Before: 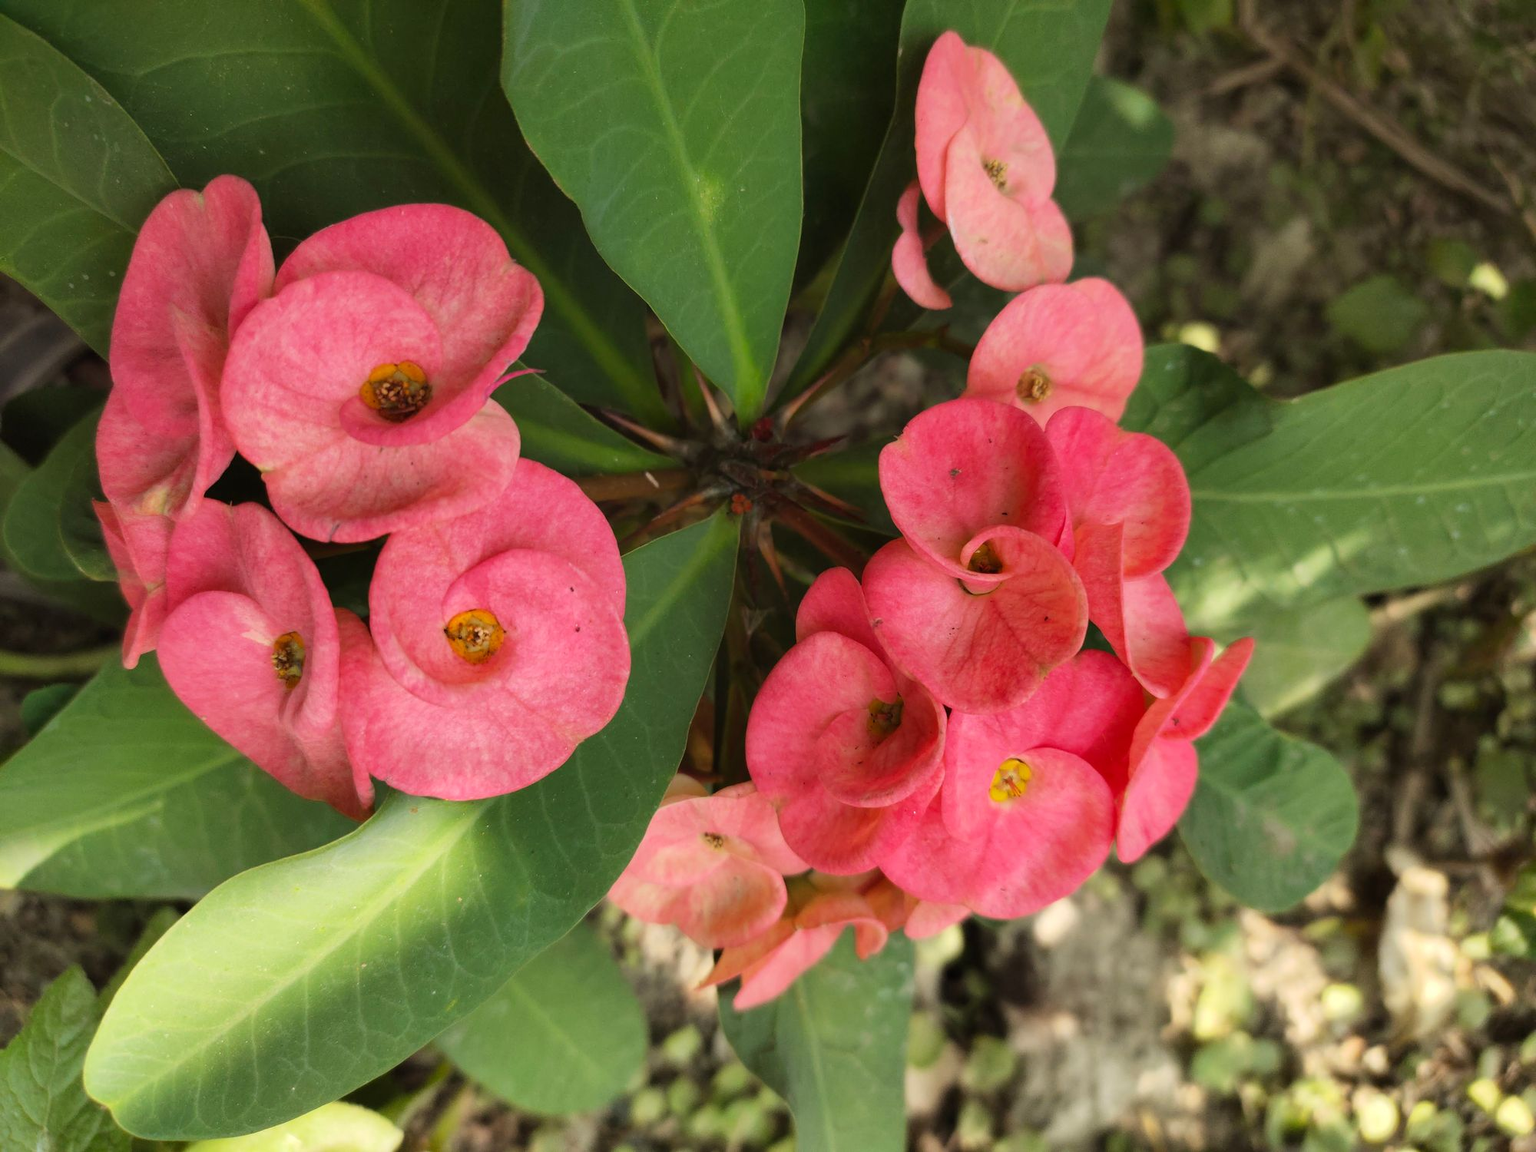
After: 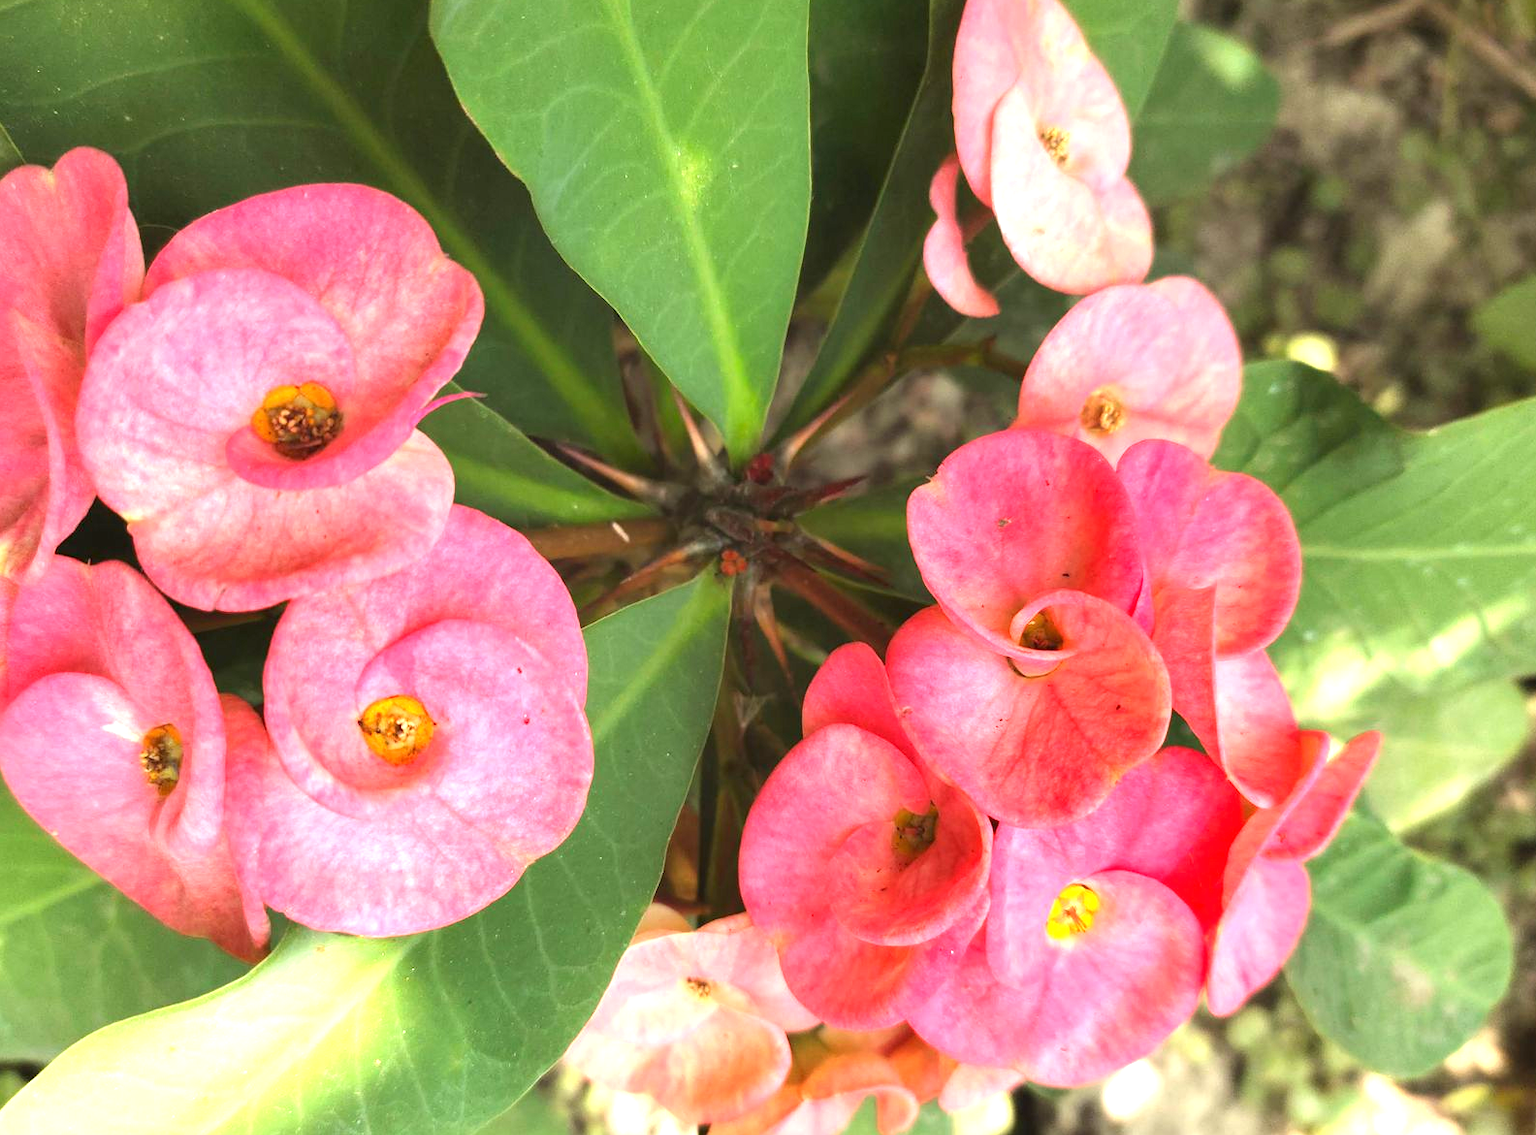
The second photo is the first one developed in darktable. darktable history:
crop and rotate: left 10.478%, top 5.072%, right 10.318%, bottom 16.811%
exposure: black level correction 0, exposure 1.488 EV, compensate exposure bias true, compensate highlight preservation false
